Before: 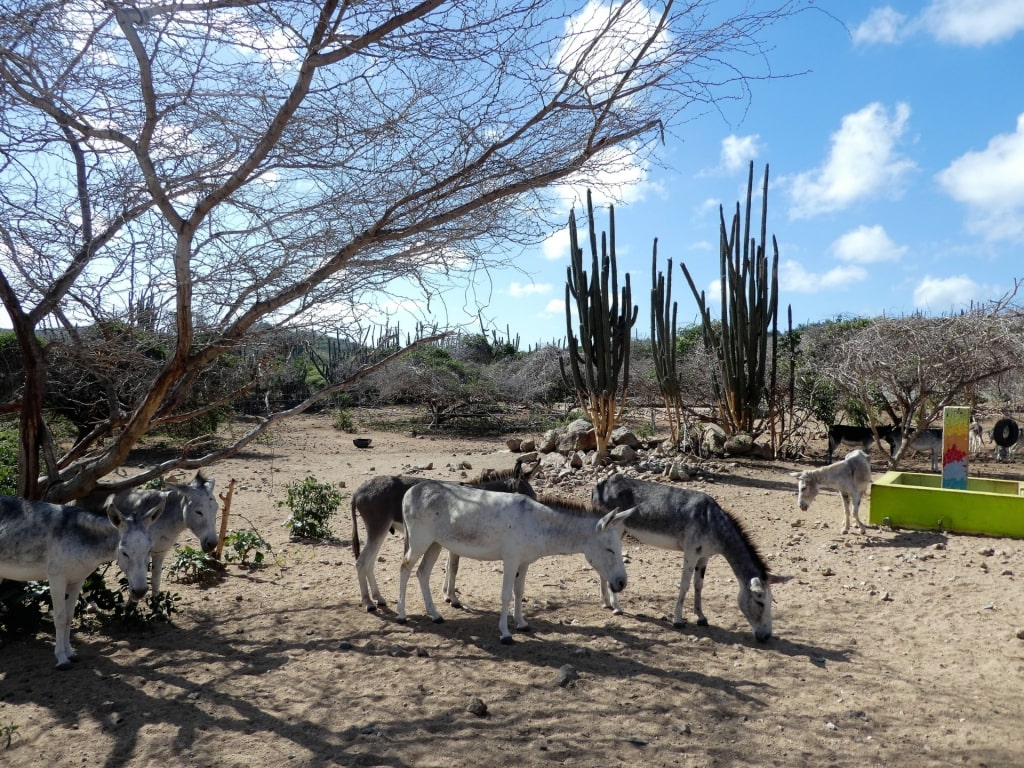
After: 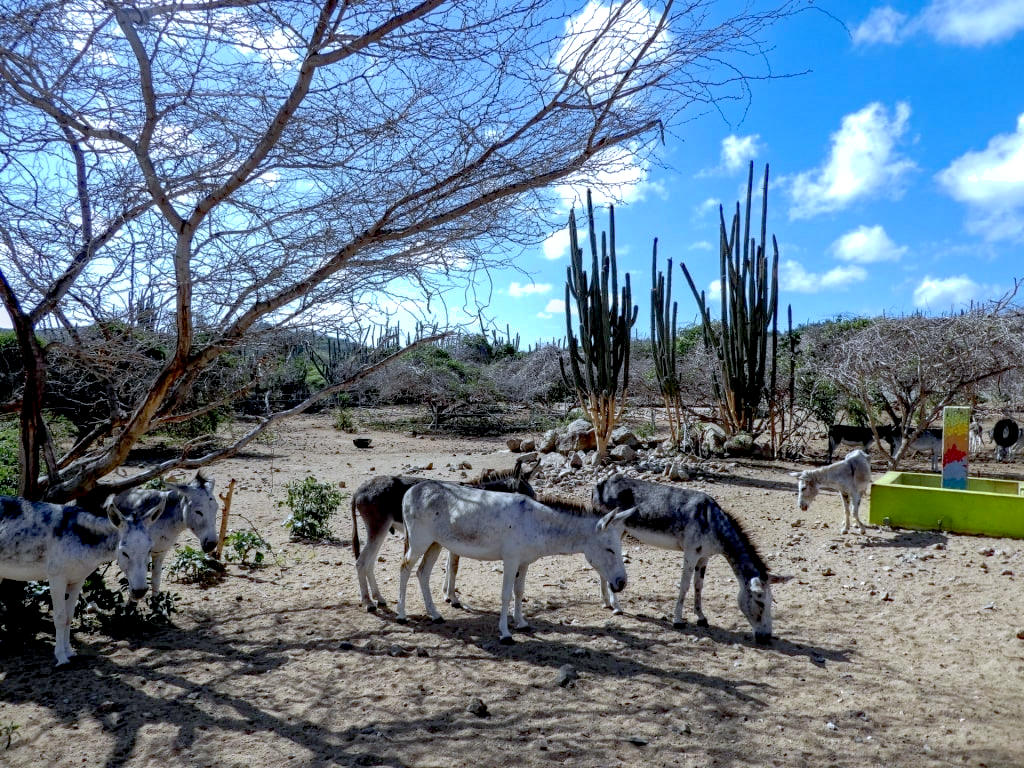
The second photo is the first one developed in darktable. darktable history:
exposure: black level correction 0.007, exposure 0.159 EV, compensate highlight preservation false
white balance: red 0.931, blue 1.11
haze removal: strength 0.29, distance 0.25, compatibility mode true, adaptive false
shadows and highlights: on, module defaults
local contrast: on, module defaults
